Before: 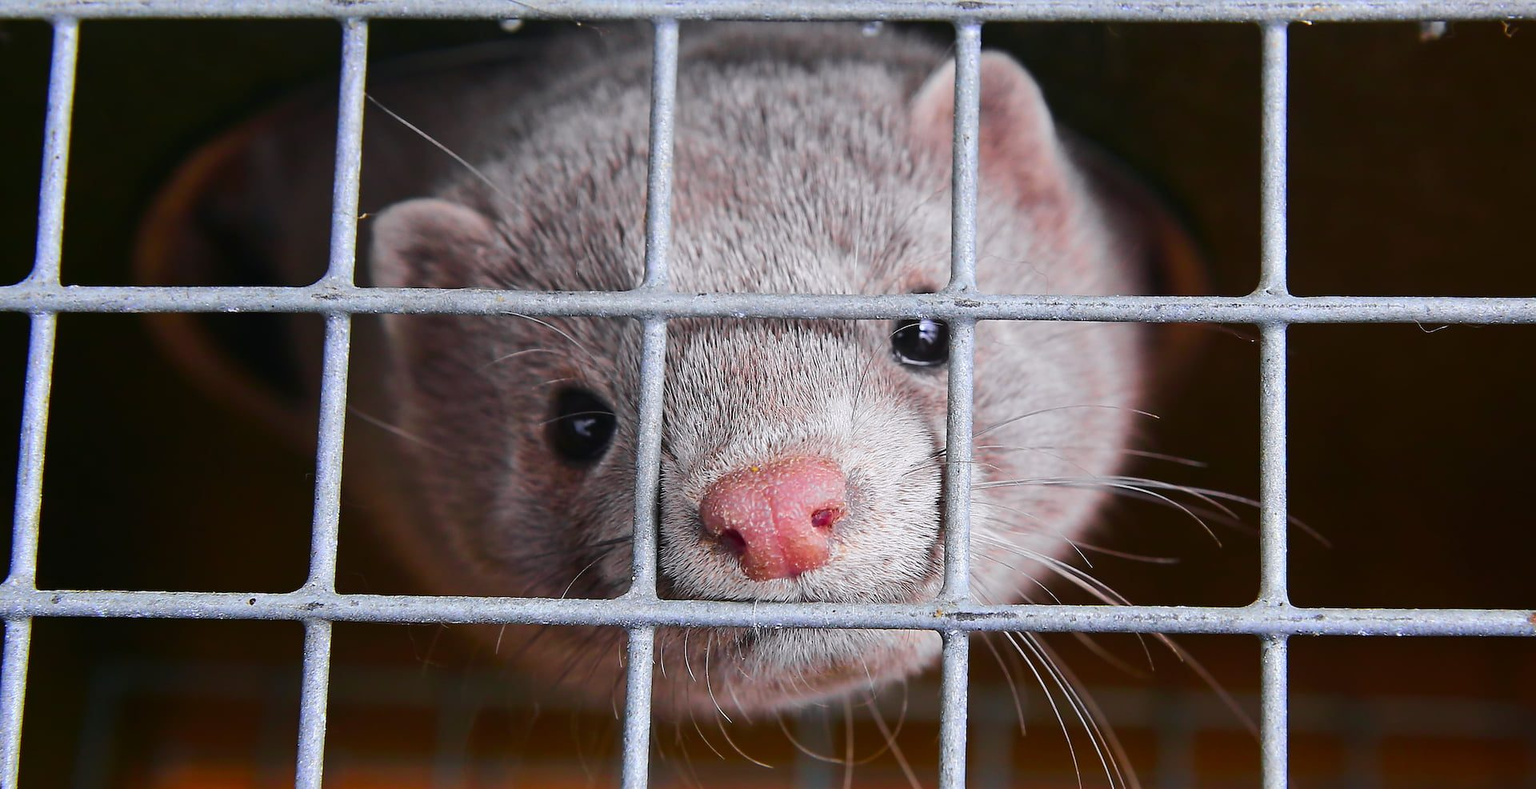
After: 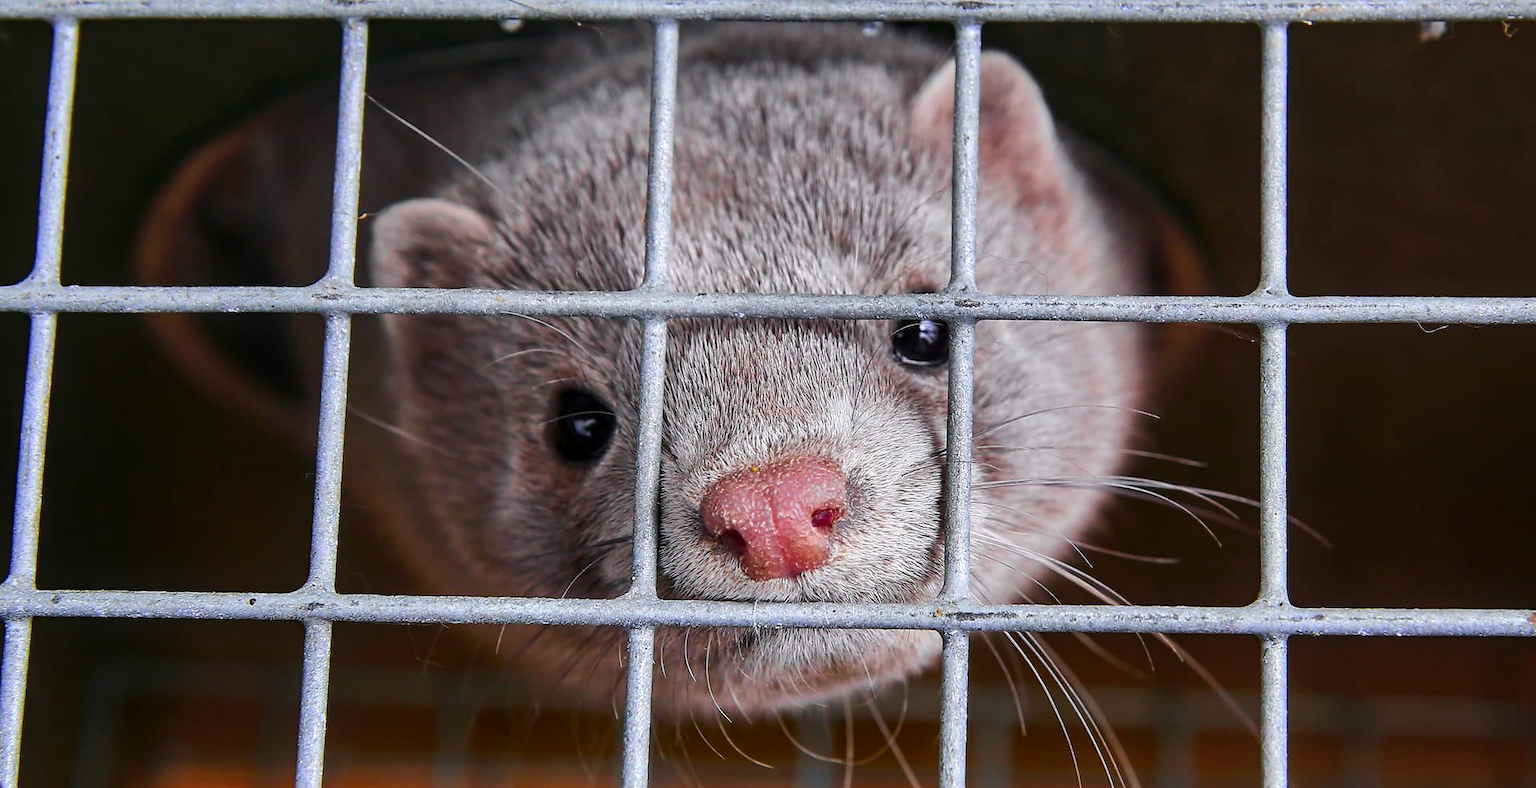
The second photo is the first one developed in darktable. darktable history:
local contrast: detail 130%
rotate and perspective: automatic cropping off
shadows and highlights: shadows 20.91, highlights -82.73, soften with gaussian
